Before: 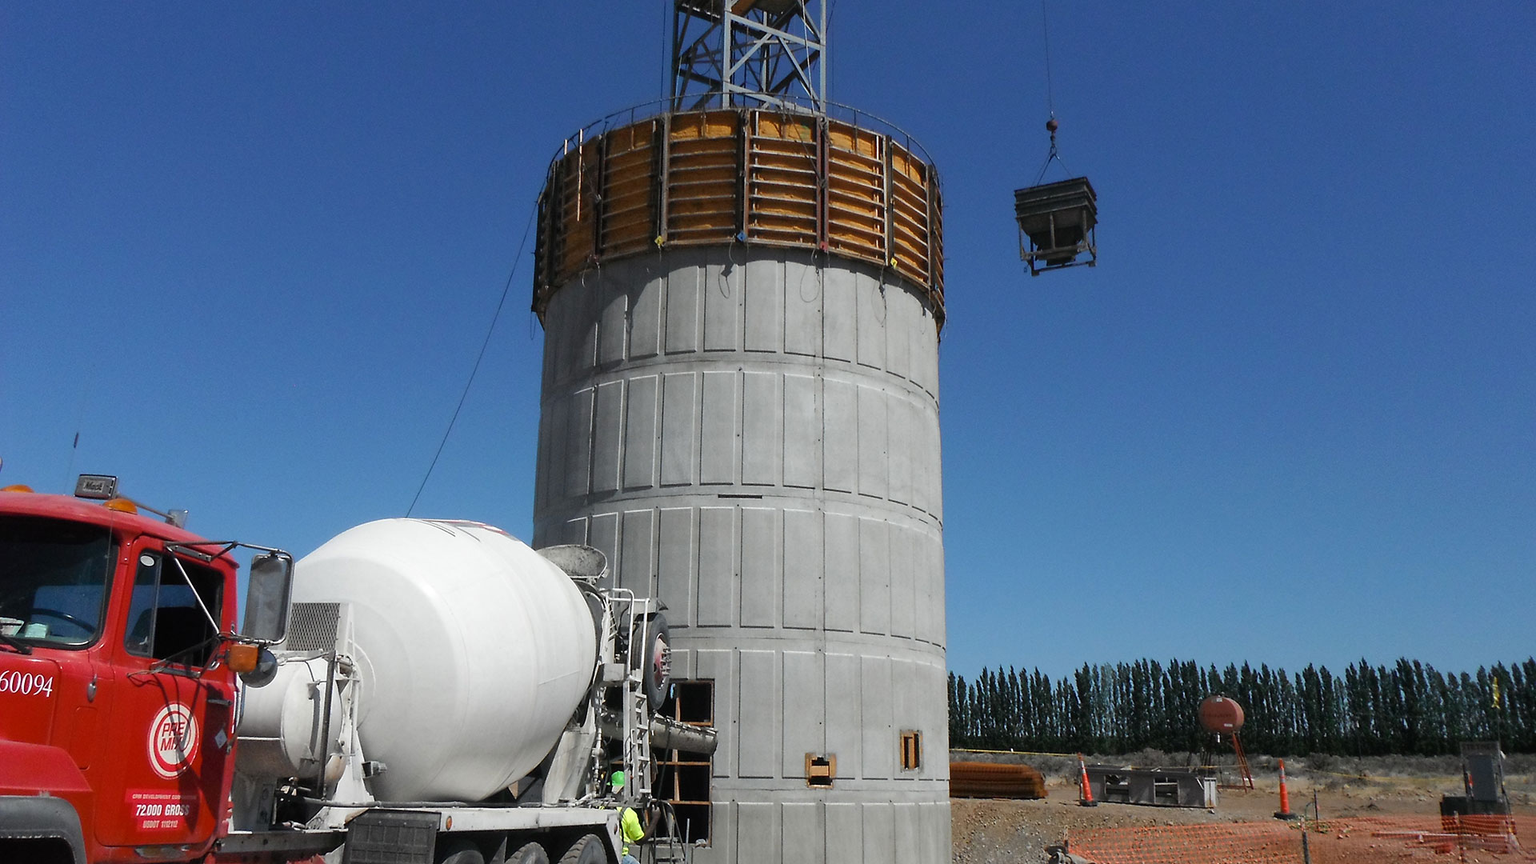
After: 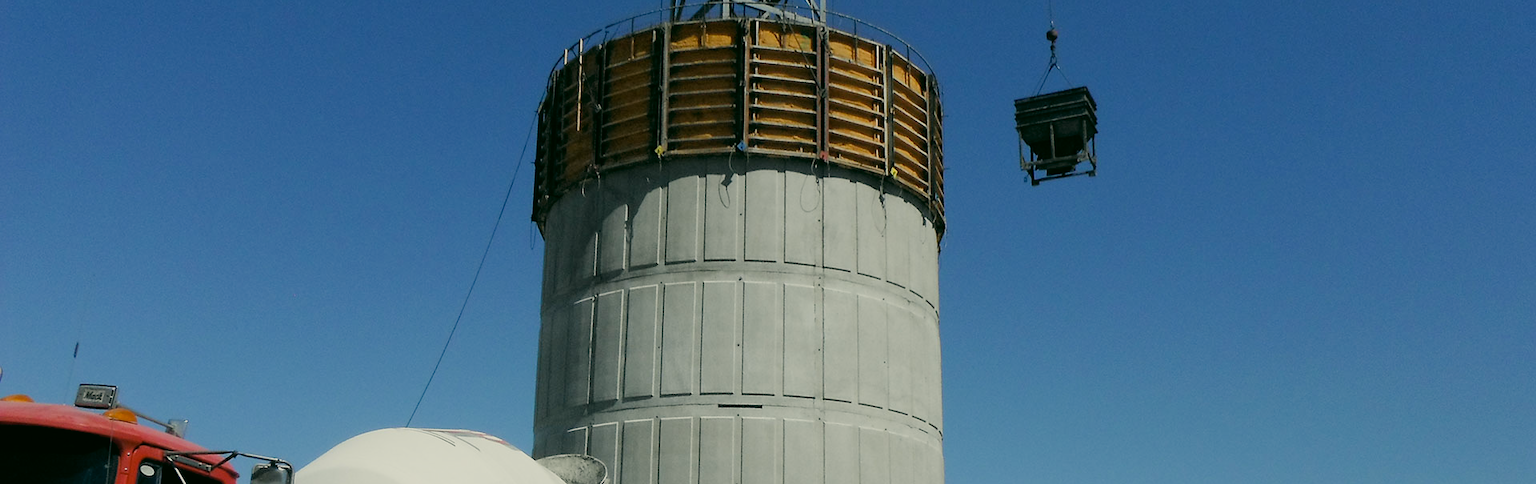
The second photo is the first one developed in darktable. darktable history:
color correction: highlights a* -0.586, highlights b* 9.17, shadows a* -9, shadows b* 1.22
crop and rotate: top 10.467%, bottom 33.395%
filmic rgb: black relative exposure -7.65 EV, white relative exposure 4.56 EV, hardness 3.61
levels: levels [0, 0.492, 0.984]
